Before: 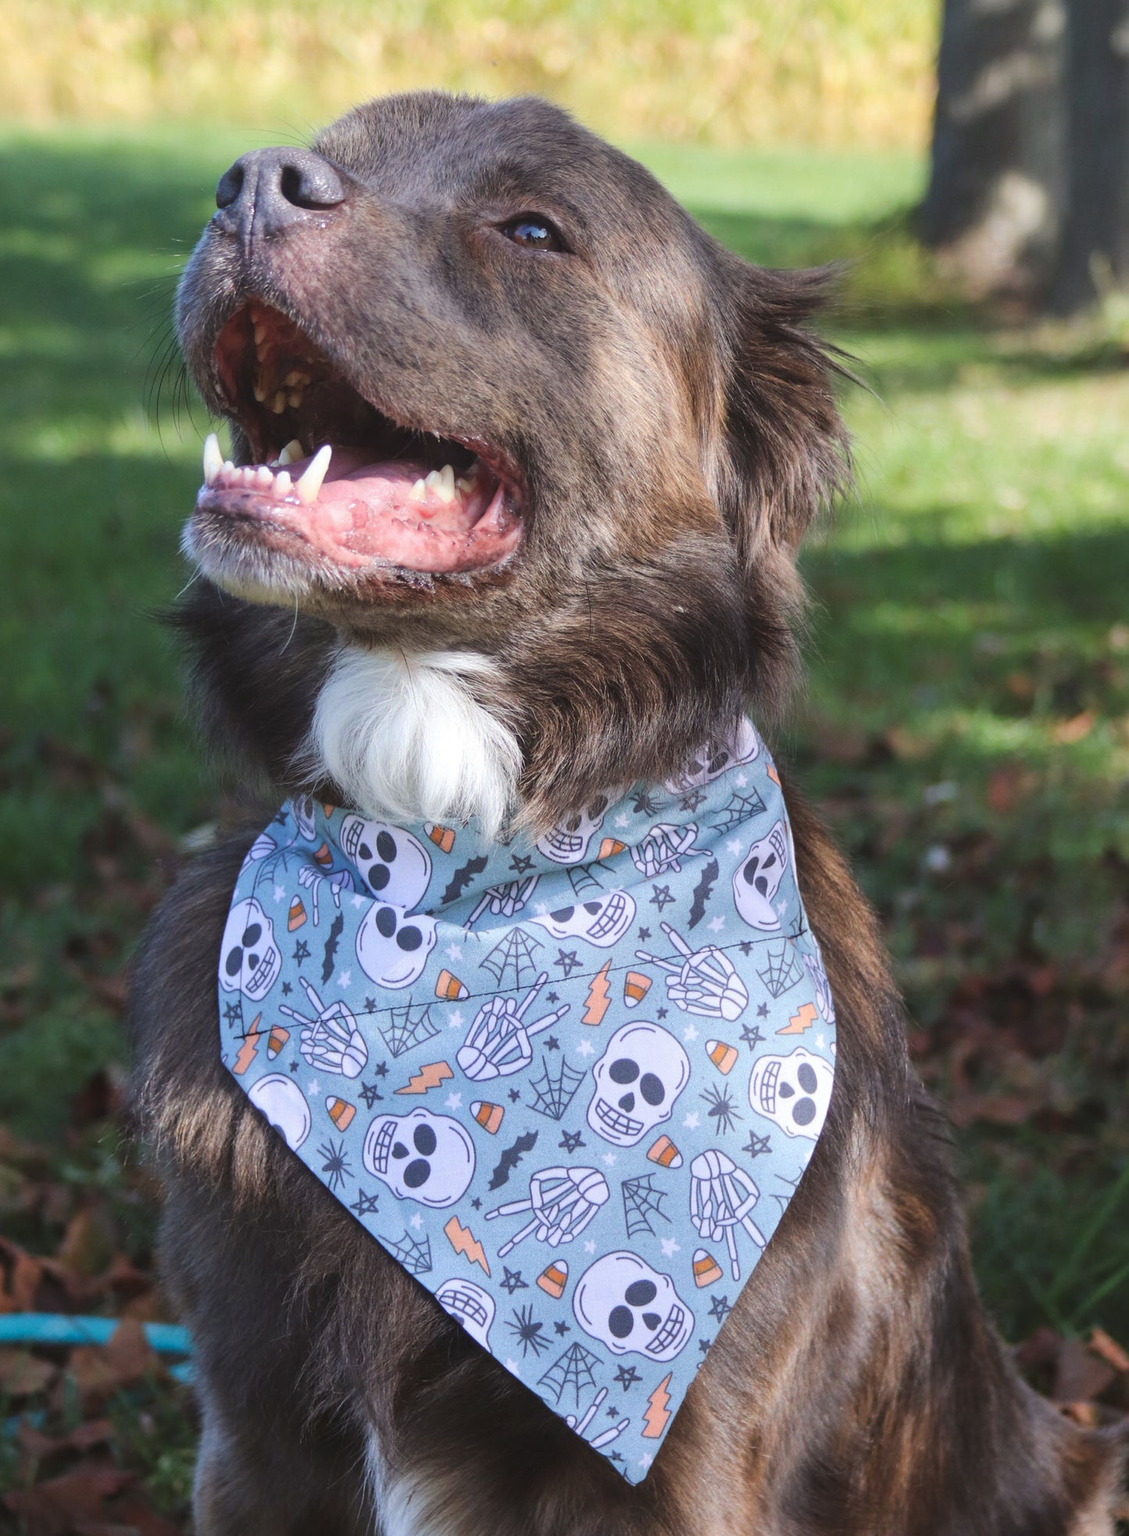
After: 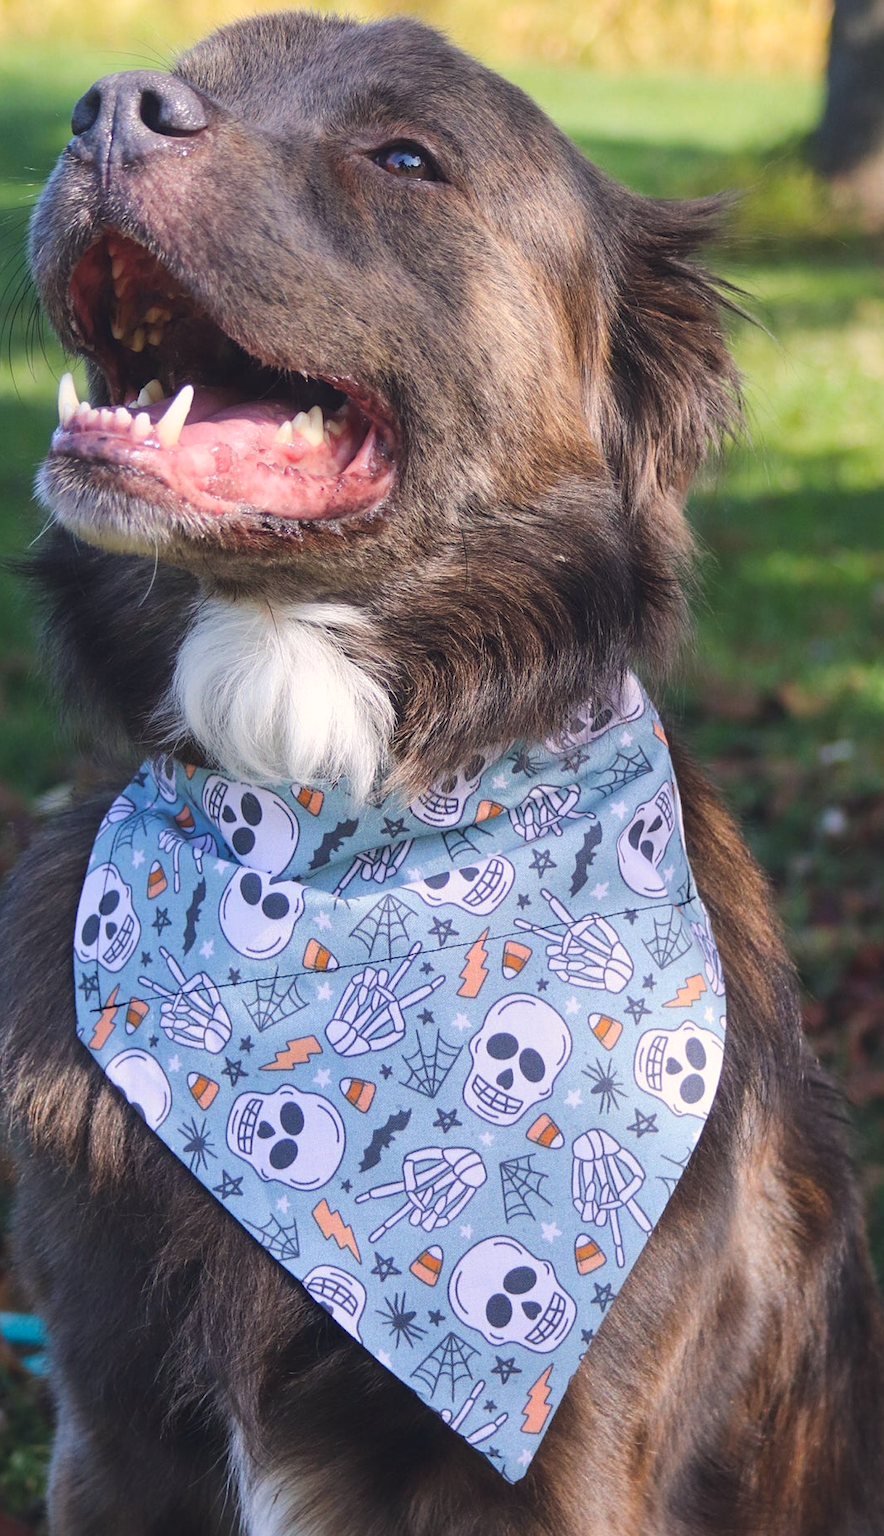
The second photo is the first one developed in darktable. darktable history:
color balance rgb: shadows lift › hue 87.51°, highlights gain › chroma 1.62%, highlights gain › hue 55.1°, global offset › chroma 0.06%, global offset › hue 253.66°, linear chroma grading › global chroma 0.5%, perceptual saturation grading › global saturation 16.38%
sharpen: amount 0.2
crop and rotate: left 13.15%, top 5.251%, right 12.609%
